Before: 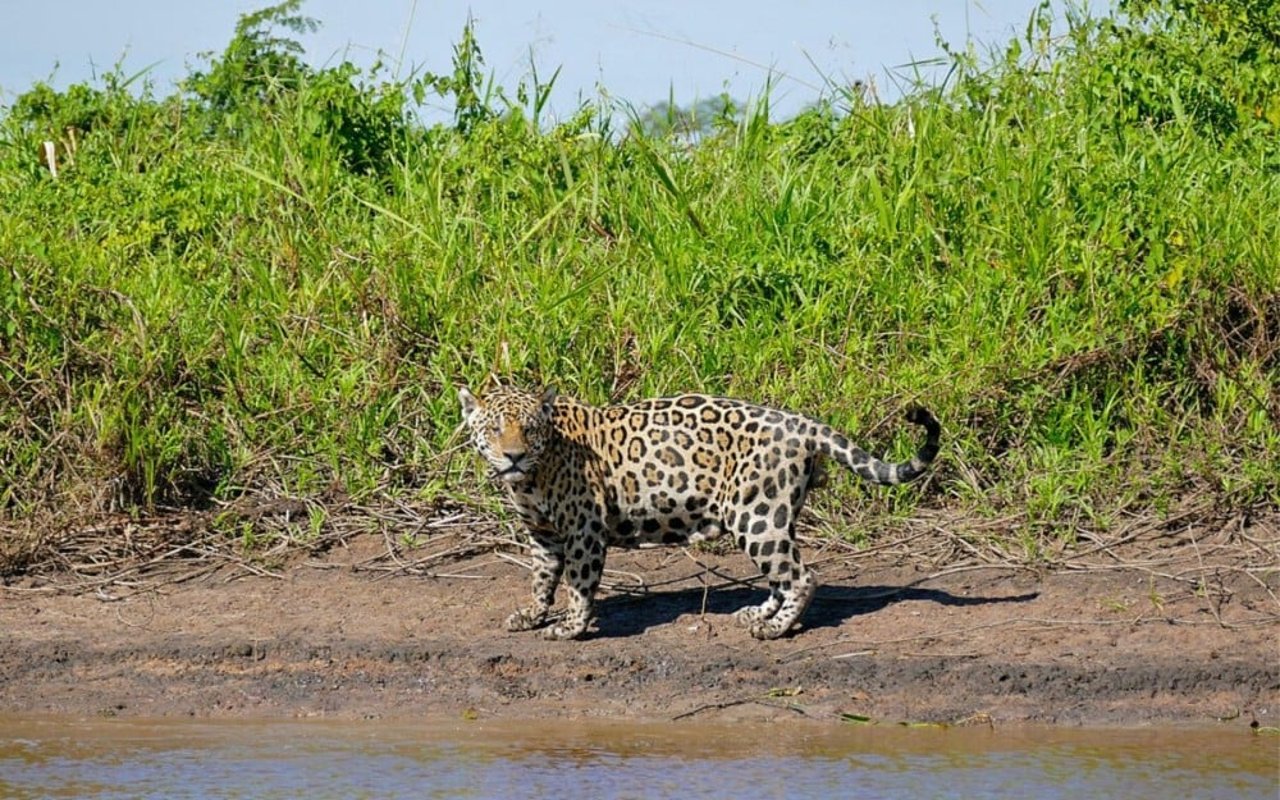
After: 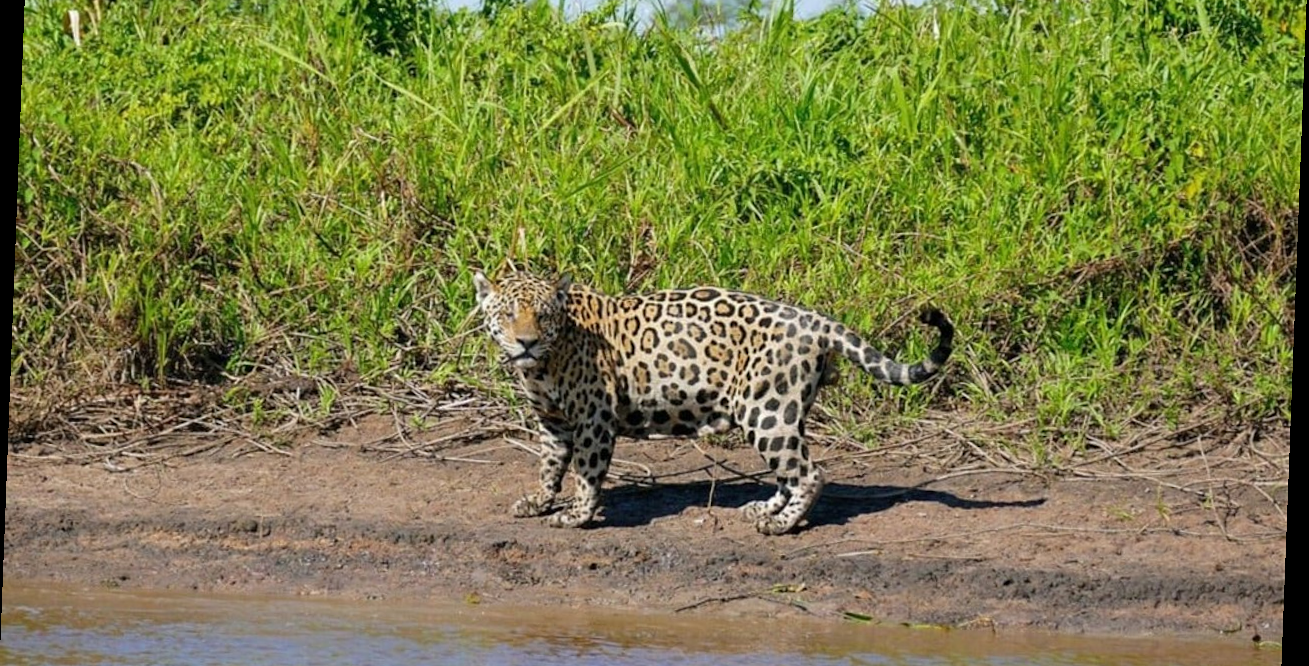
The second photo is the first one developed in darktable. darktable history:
crop and rotate: top 15.774%, bottom 5.506%
rotate and perspective: rotation 2.17°, automatic cropping off
